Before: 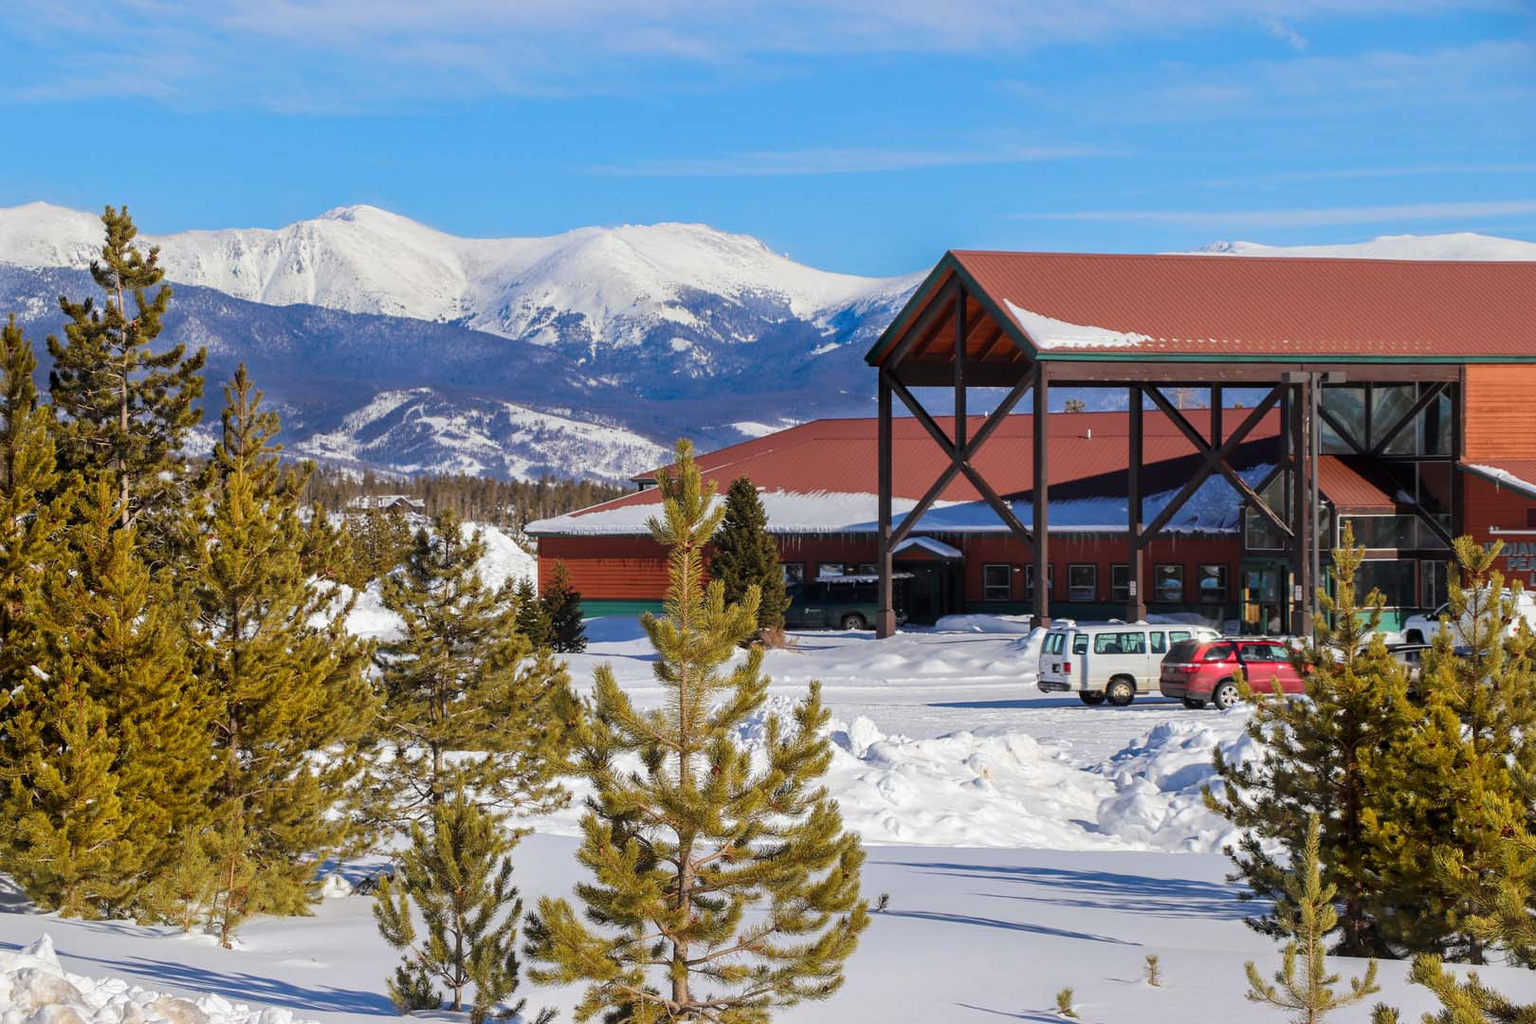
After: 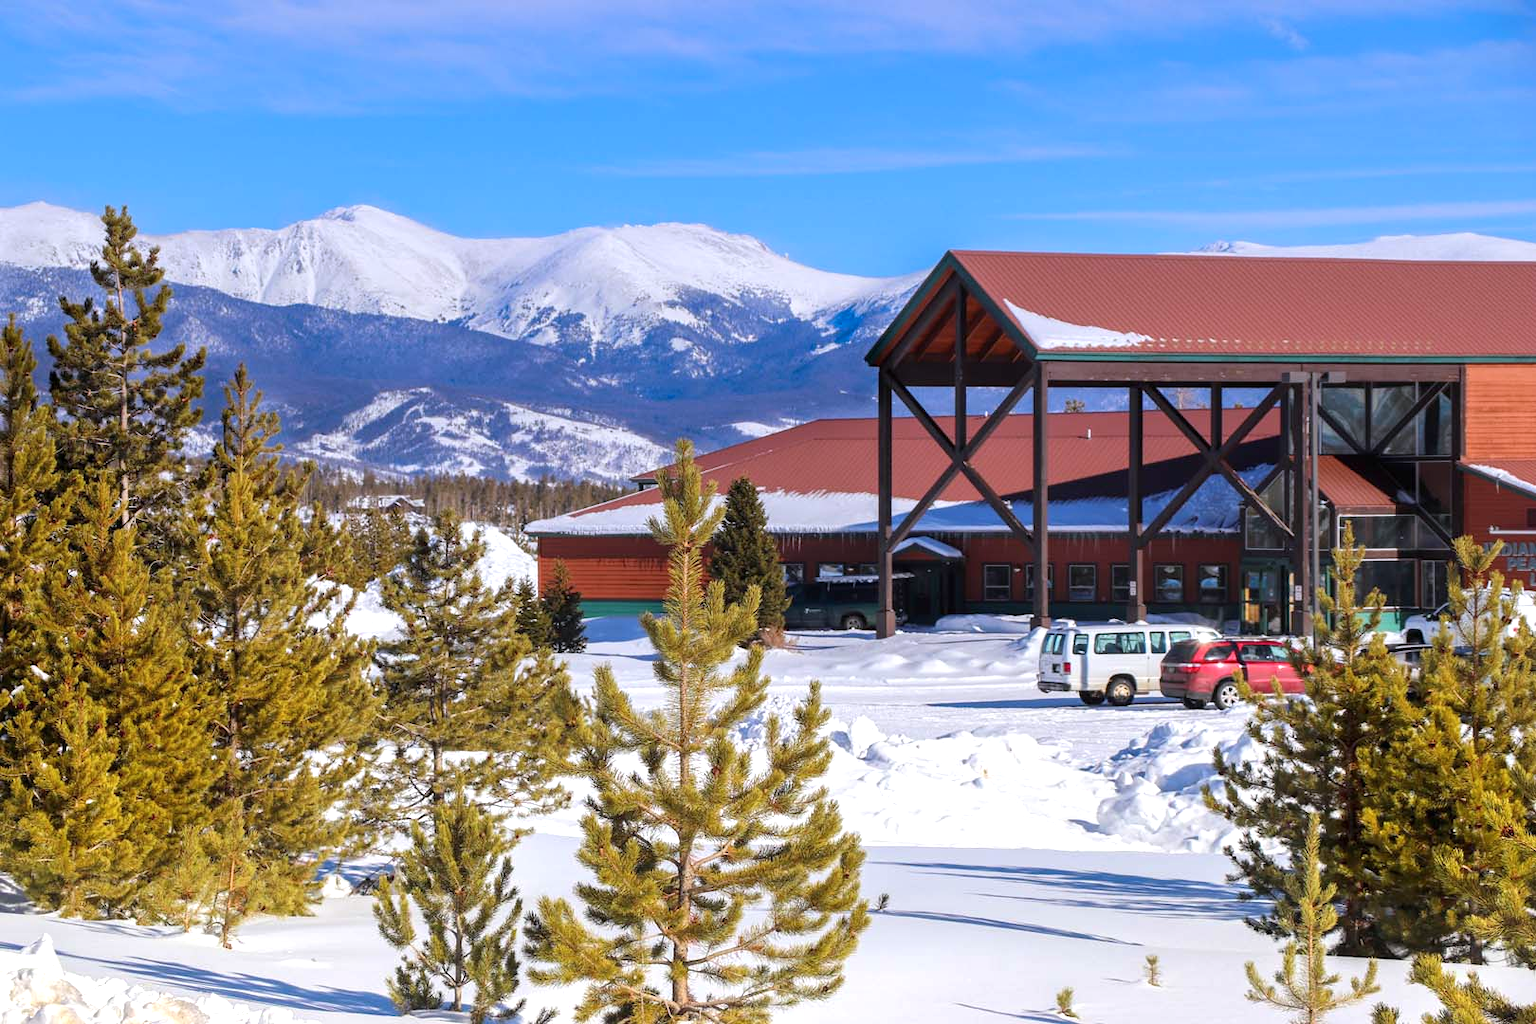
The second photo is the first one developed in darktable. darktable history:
exposure: black level correction 0, exposure 0.7 EV, compensate exposure bias true, compensate highlight preservation false
graduated density: hue 238.83°, saturation 50%
